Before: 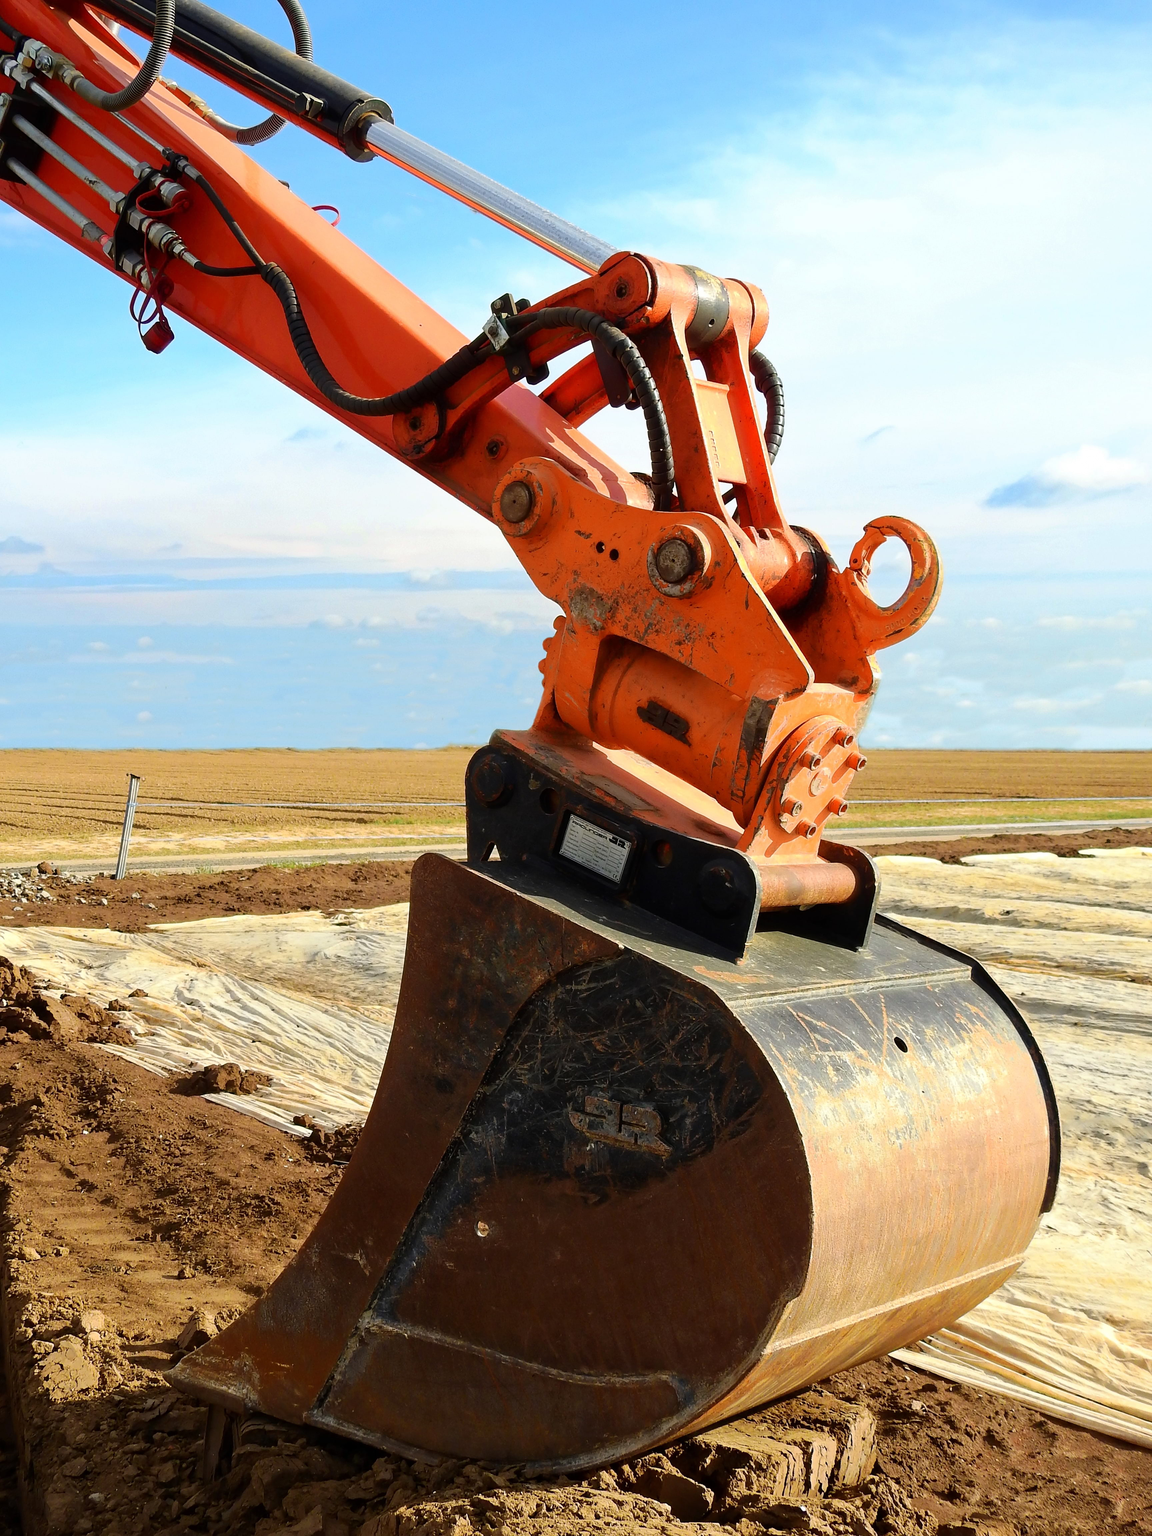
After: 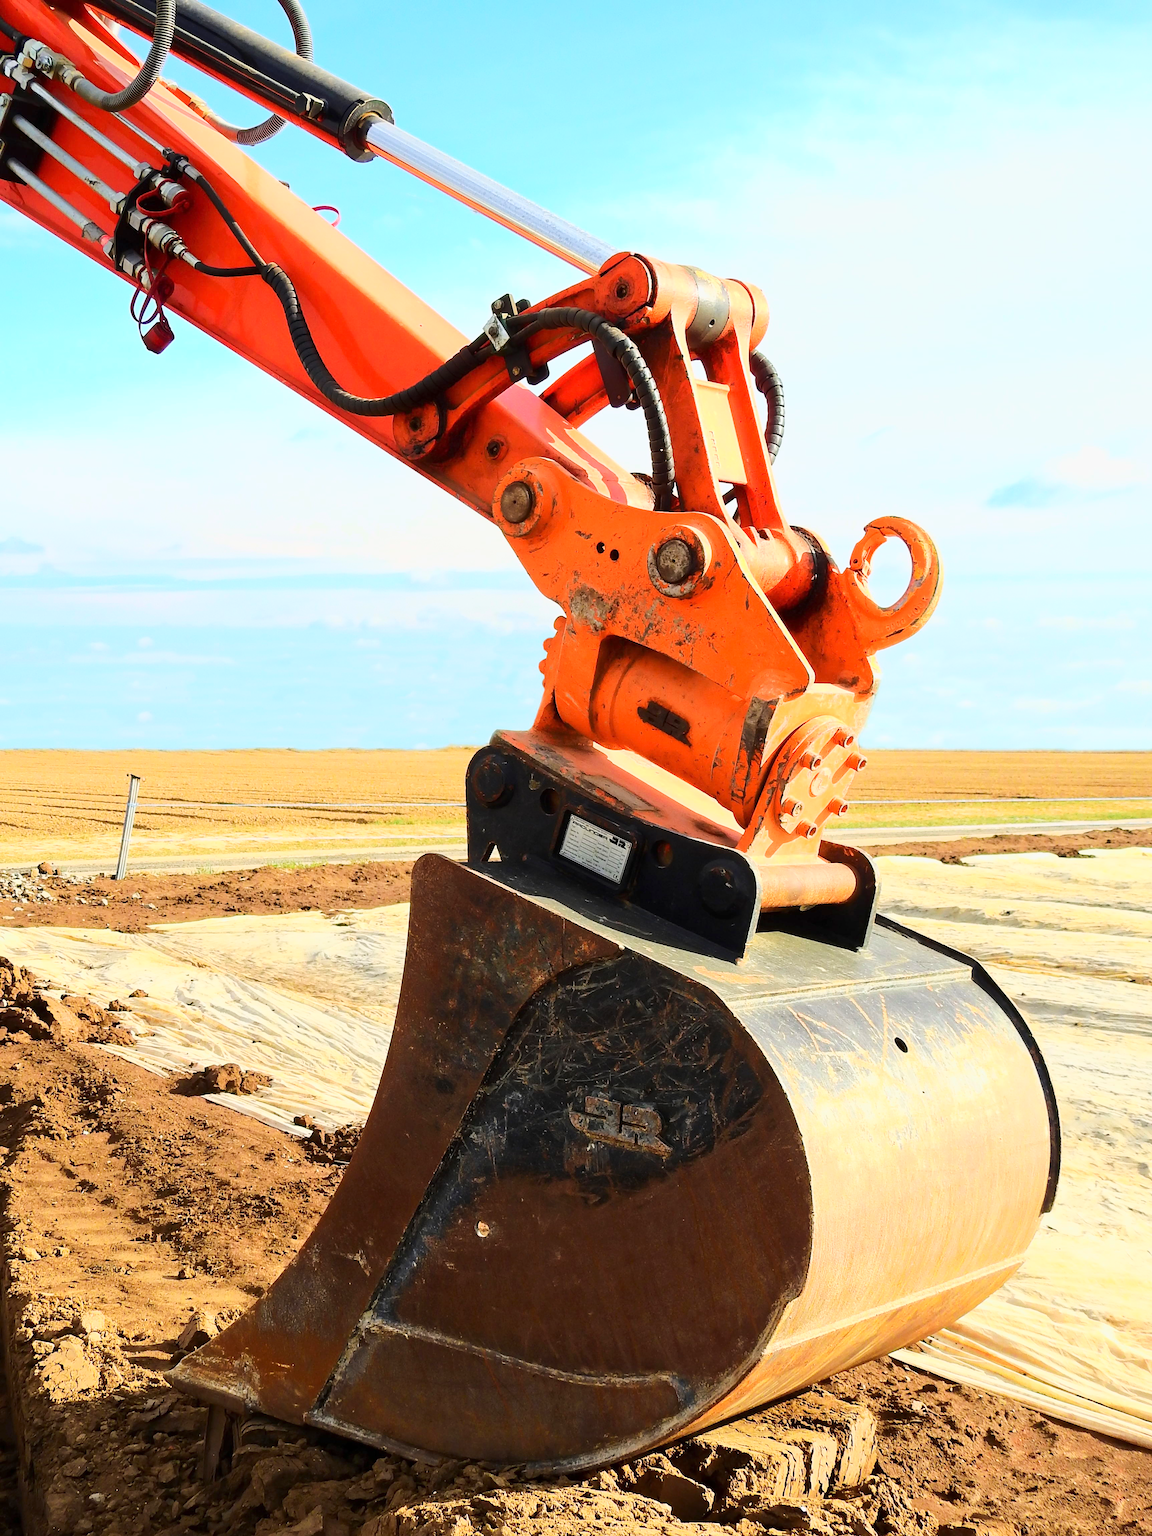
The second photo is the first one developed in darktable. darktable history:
base curve: curves: ch0 [(0, 0) (0.025, 0.046) (0.112, 0.277) (0.467, 0.74) (0.814, 0.929) (1, 0.942)]
tone equalizer: on, module defaults
